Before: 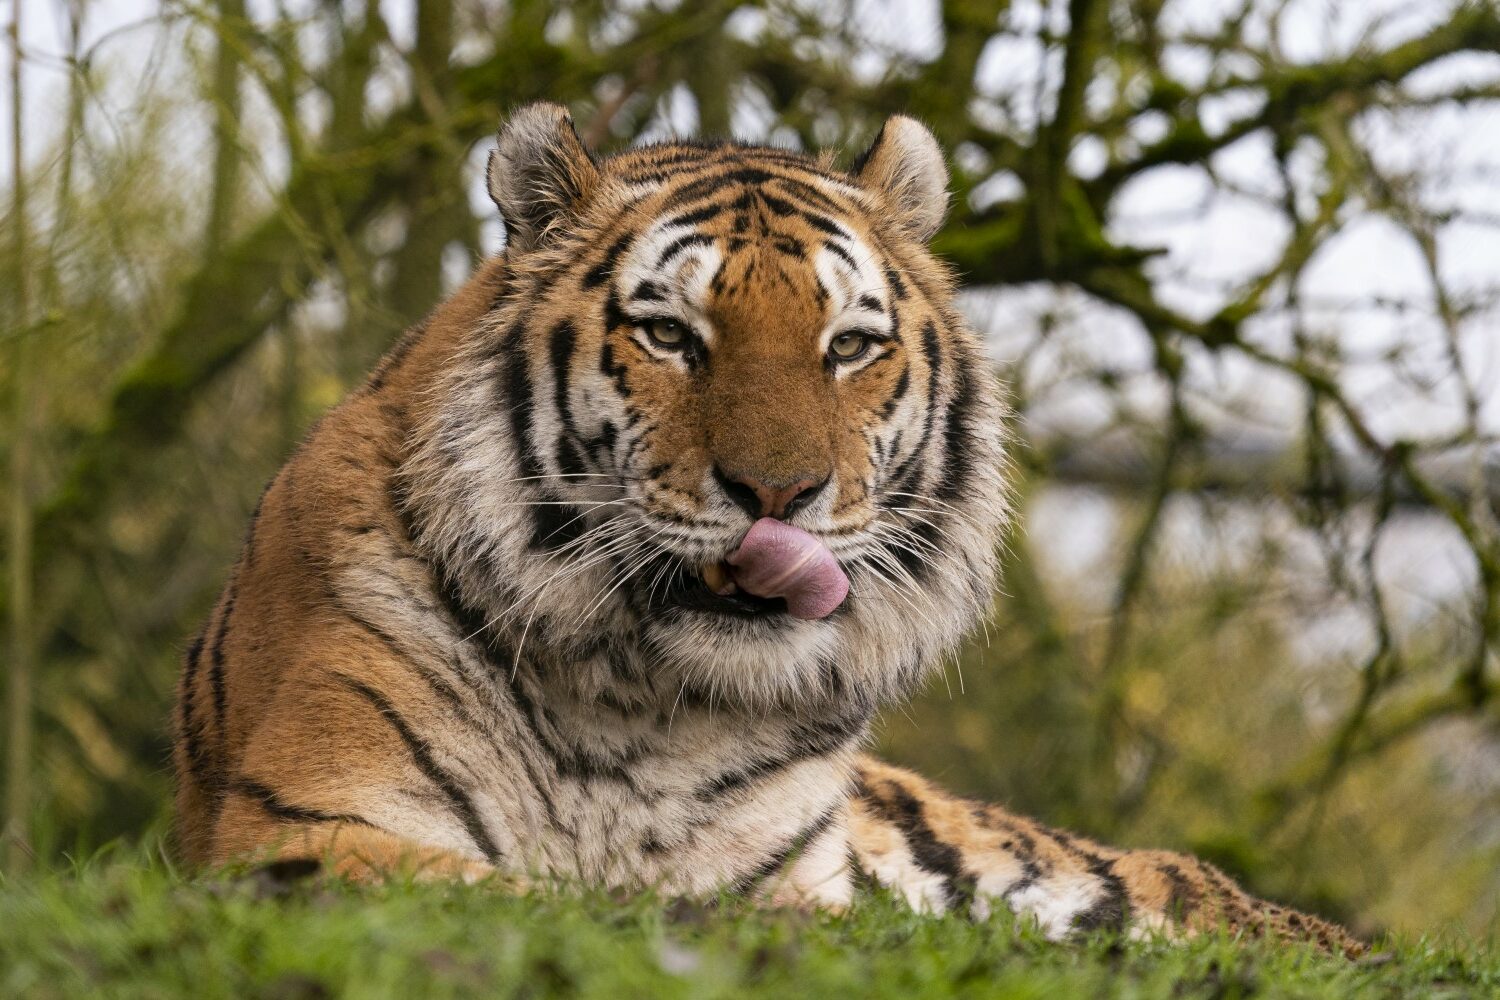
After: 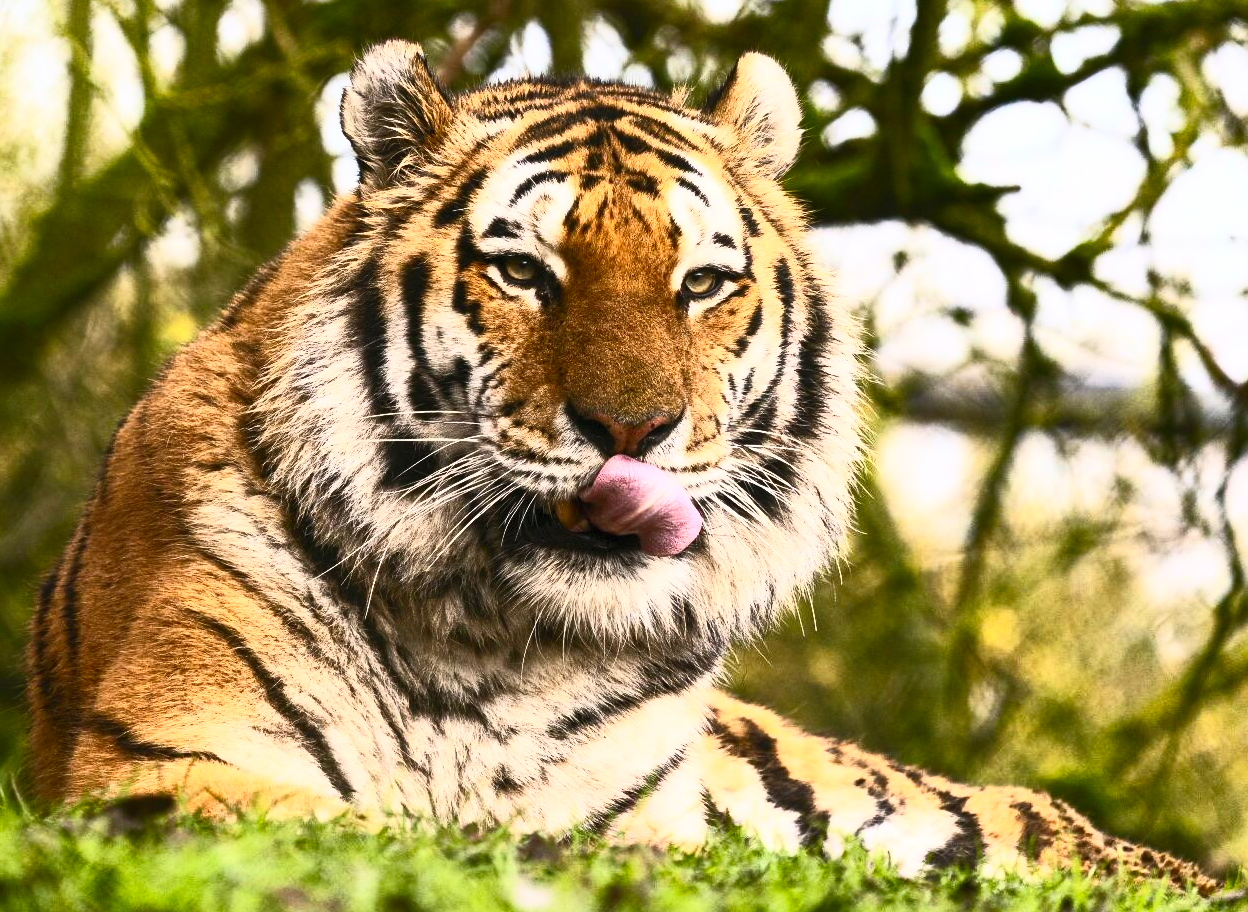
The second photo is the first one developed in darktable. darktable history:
contrast brightness saturation: contrast 0.843, brightness 0.582, saturation 0.598
crop: left 9.823%, top 6.311%, right 6.969%, bottom 2.414%
